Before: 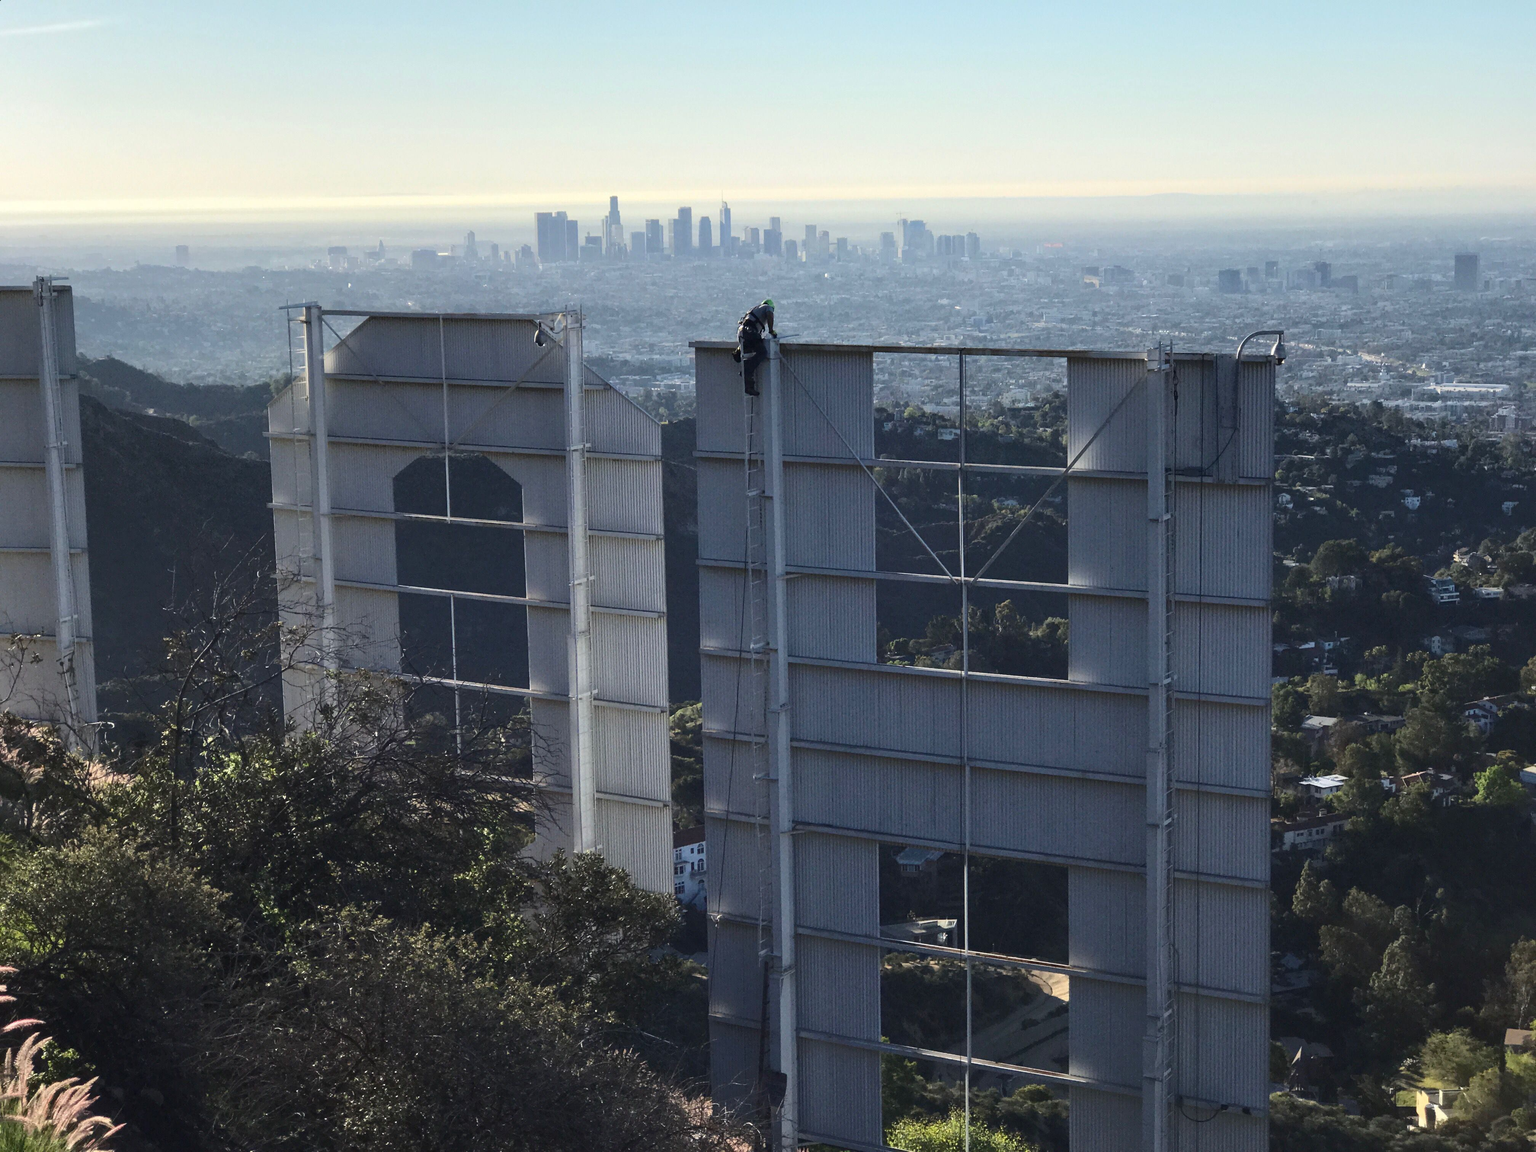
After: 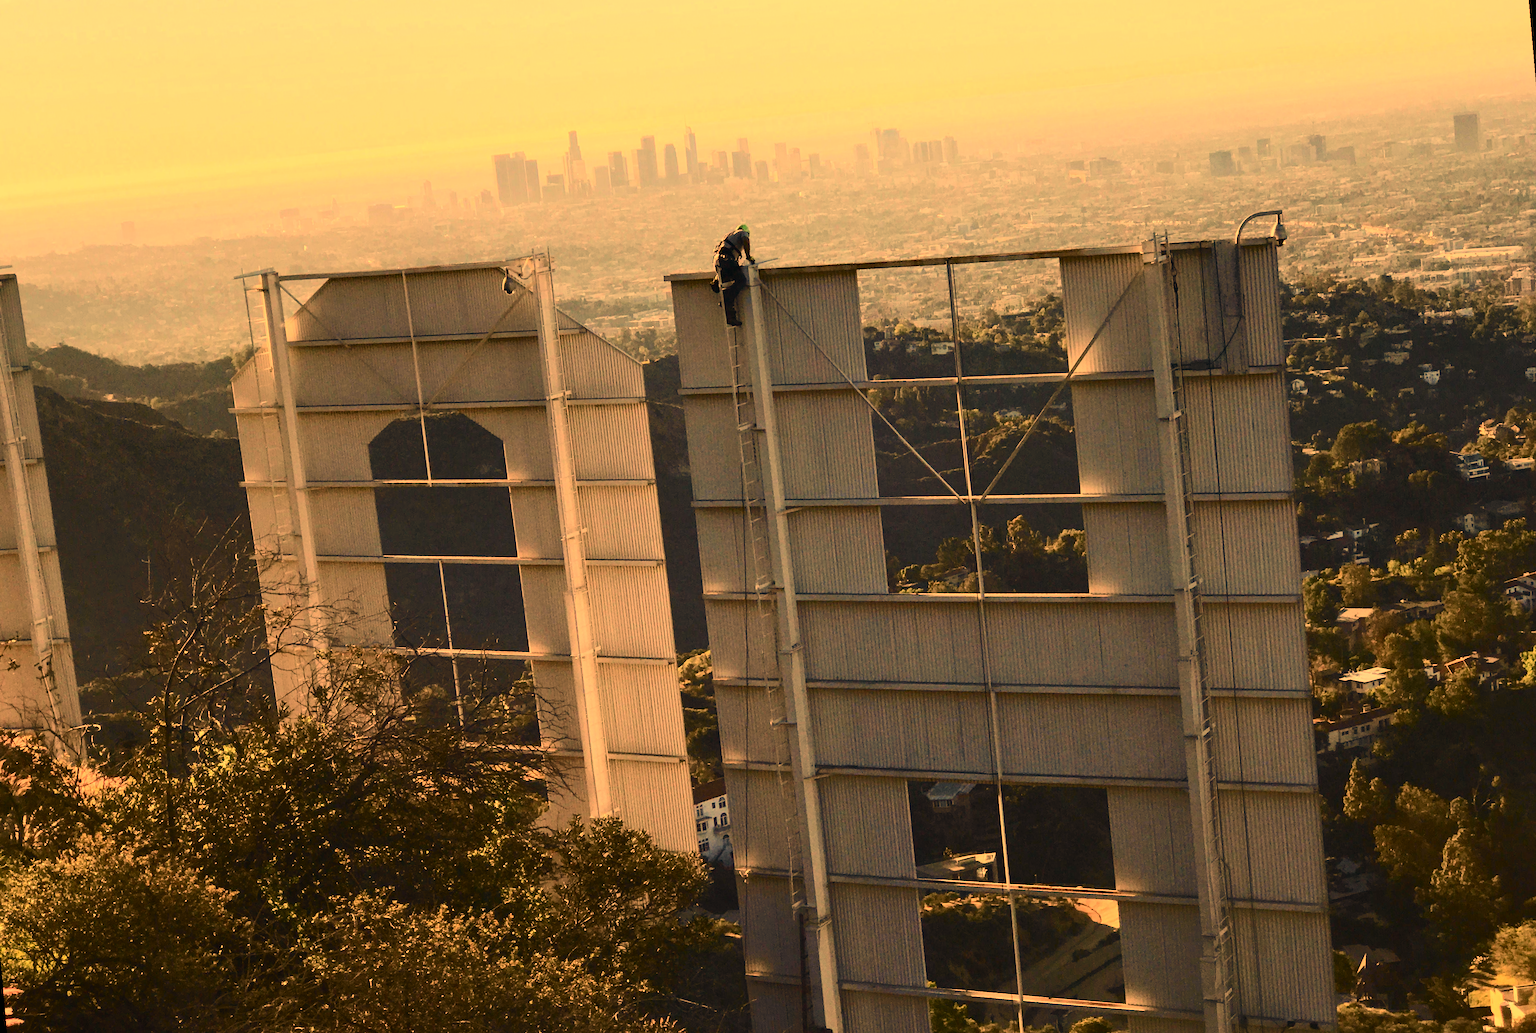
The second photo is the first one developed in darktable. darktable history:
rotate and perspective: rotation -5°, crop left 0.05, crop right 0.952, crop top 0.11, crop bottom 0.89
crop: top 1.049%, right 0.001%
white balance: red 1.467, blue 0.684
tone curve: curves: ch0 [(0, 0.003) (0.113, 0.081) (0.207, 0.184) (0.515, 0.612) (0.712, 0.793) (0.984, 0.961)]; ch1 [(0, 0) (0.172, 0.123) (0.317, 0.272) (0.414, 0.382) (0.476, 0.479) (0.505, 0.498) (0.534, 0.534) (0.621, 0.65) (0.709, 0.764) (1, 1)]; ch2 [(0, 0) (0.411, 0.424) (0.505, 0.505) (0.521, 0.524) (0.537, 0.57) (0.65, 0.699) (1, 1)], color space Lab, independent channels, preserve colors none
